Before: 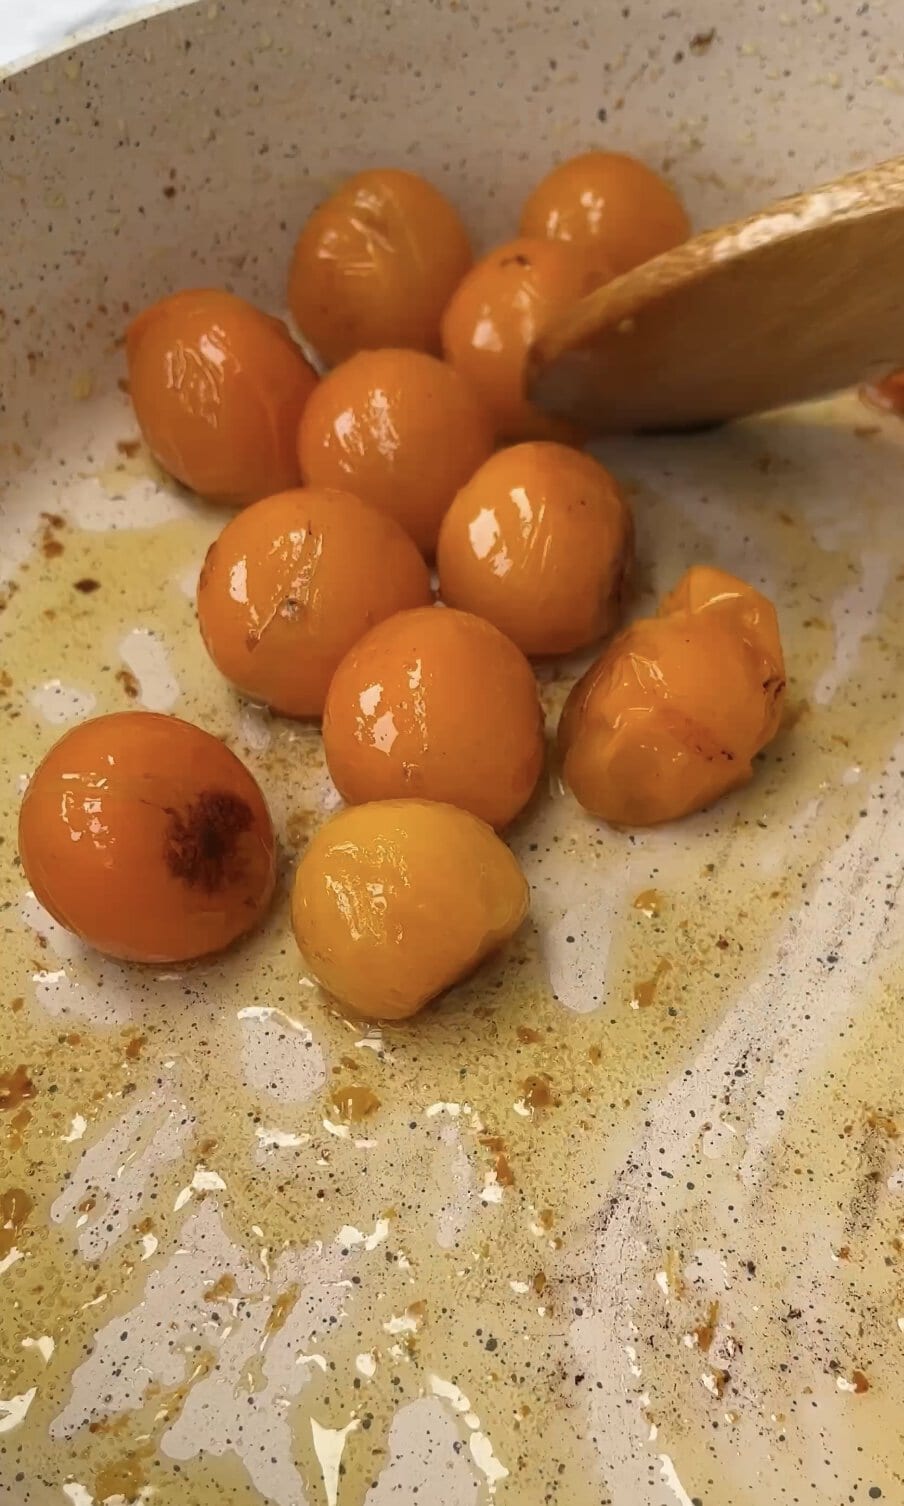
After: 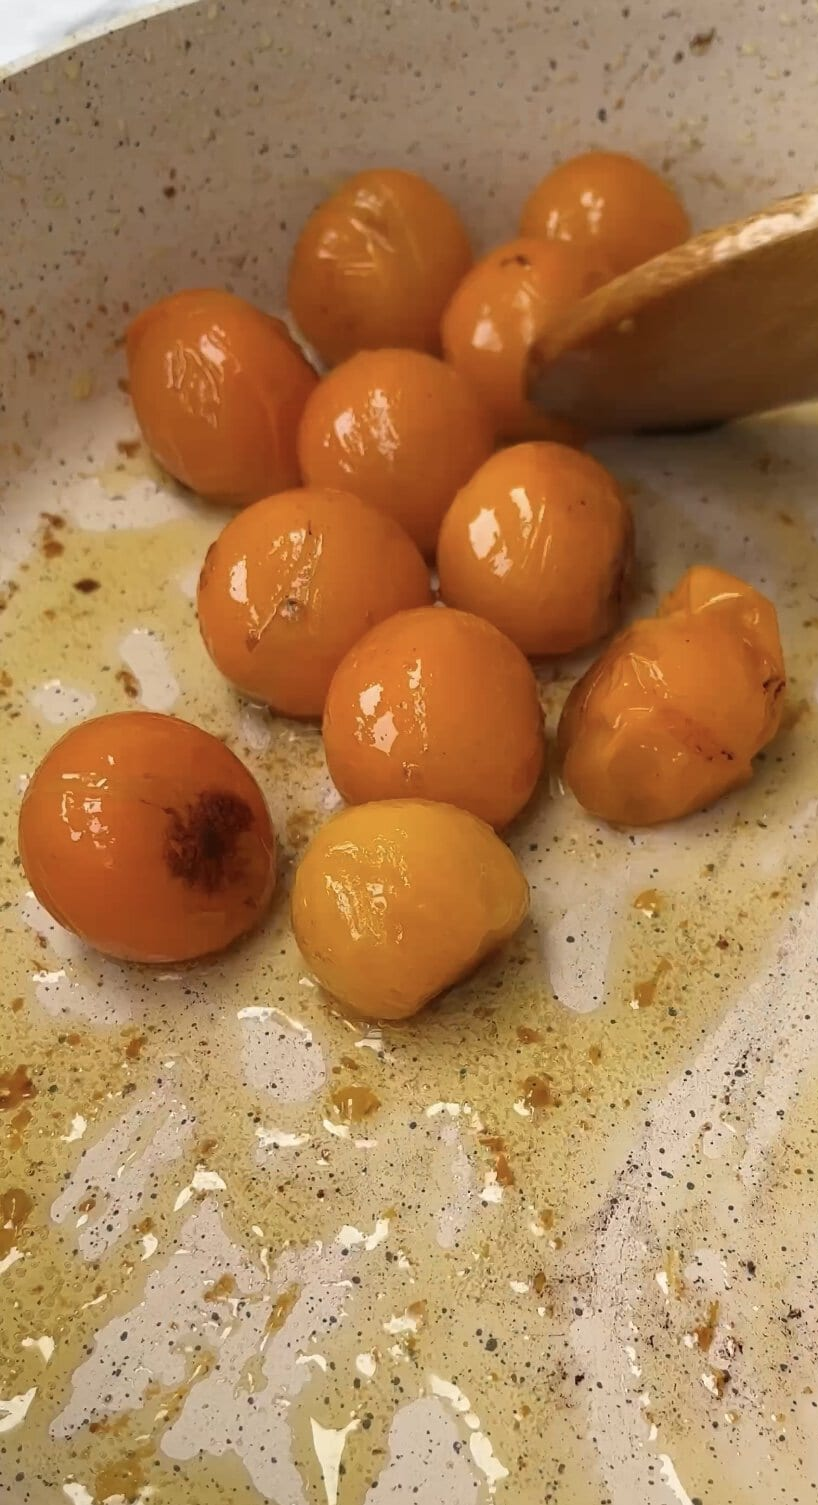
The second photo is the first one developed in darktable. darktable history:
crop: right 9.48%, bottom 0.047%
